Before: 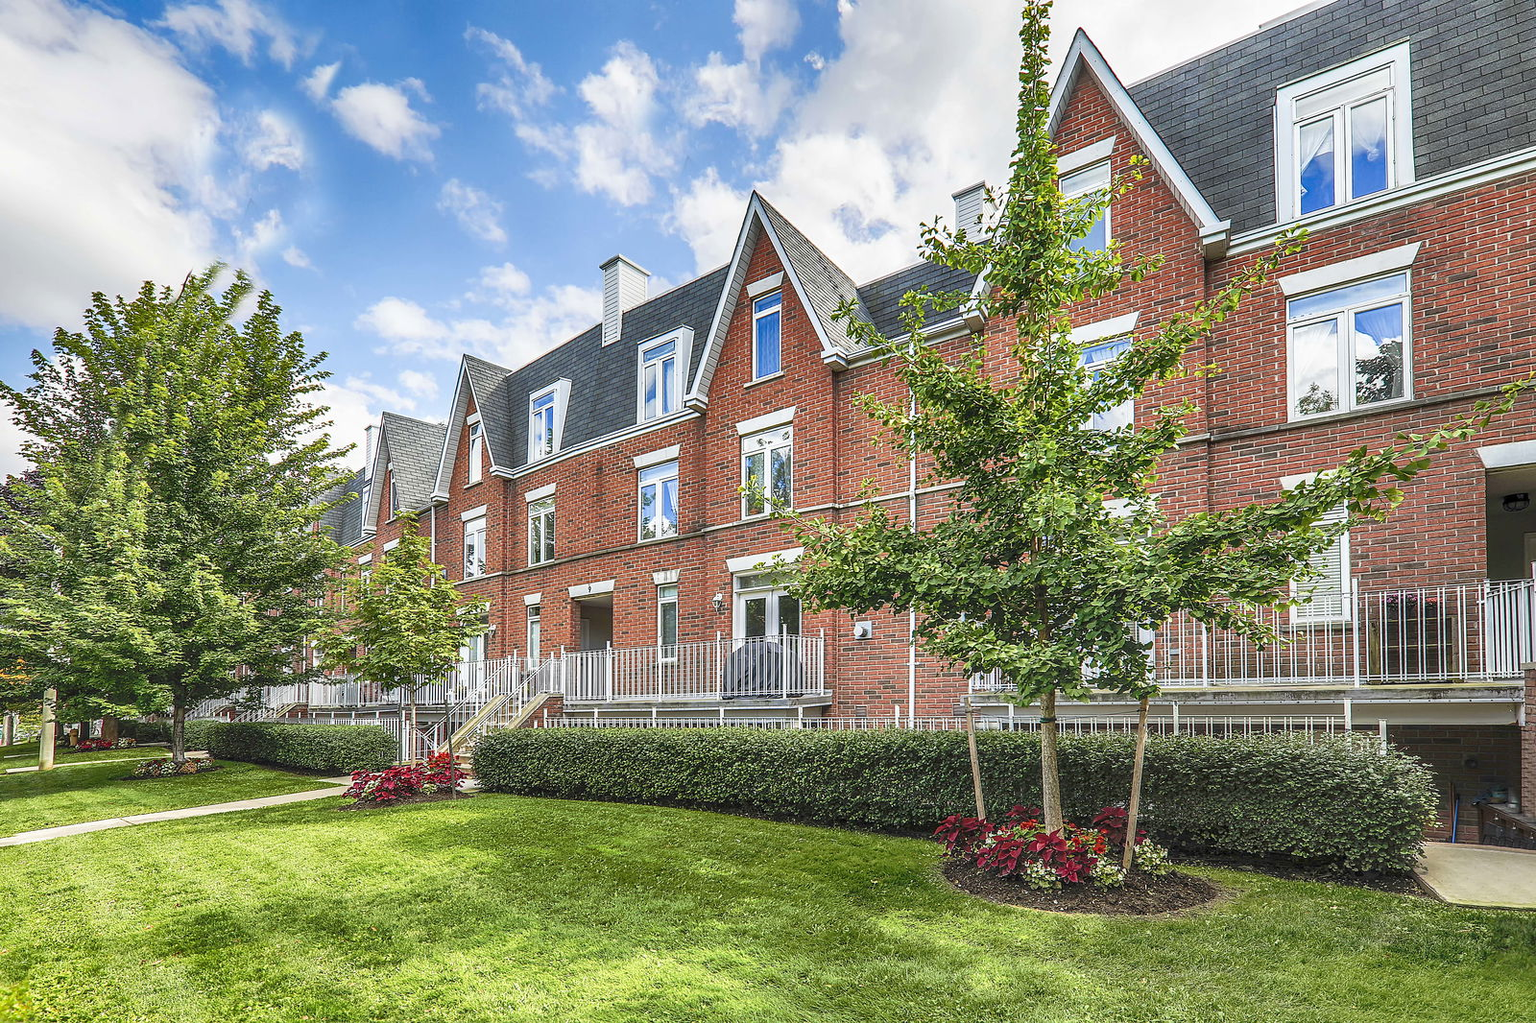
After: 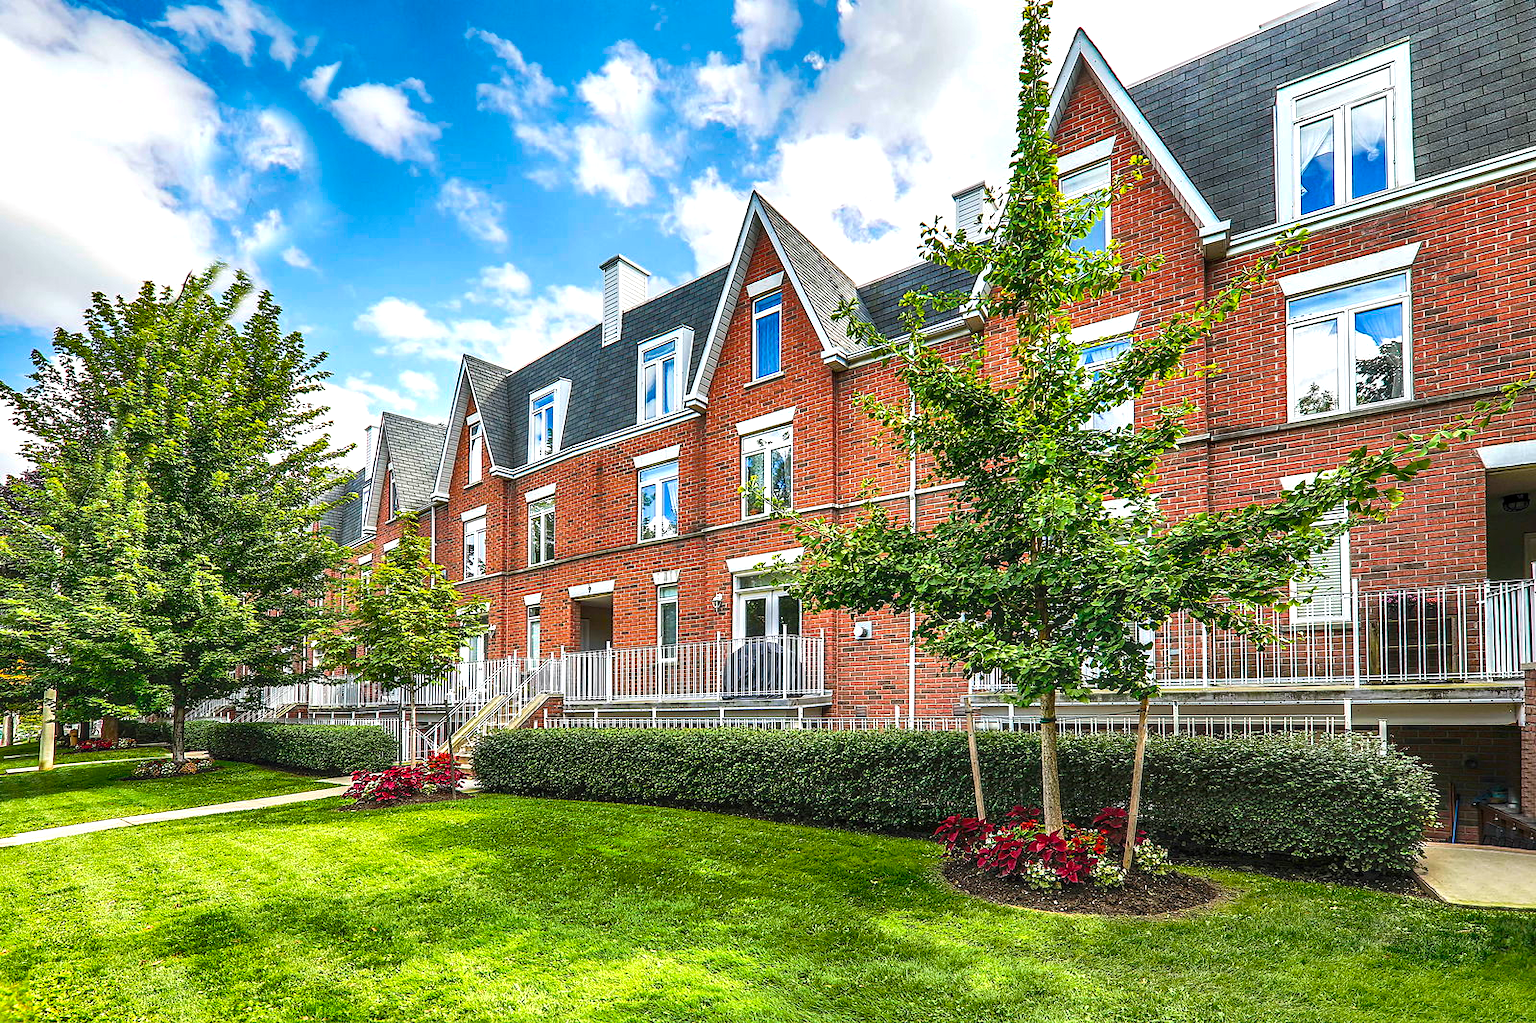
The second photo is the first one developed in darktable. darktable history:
haze removal: compatibility mode true, adaptive false
exposure: exposure -0.062 EV, compensate highlight preservation false
color balance rgb: shadows lift › chroma 0.851%, shadows lift › hue 114.34°, linear chroma grading › shadows -2.959%, linear chroma grading › highlights -4.955%, perceptual saturation grading › global saturation 29.537%, perceptual brilliance grading › highlights 13.082%, perceptual brilliance grading › mid-tones 8.187%, perceptual brilliance grading › shadows -17.713%, global vibrance 9.35%
